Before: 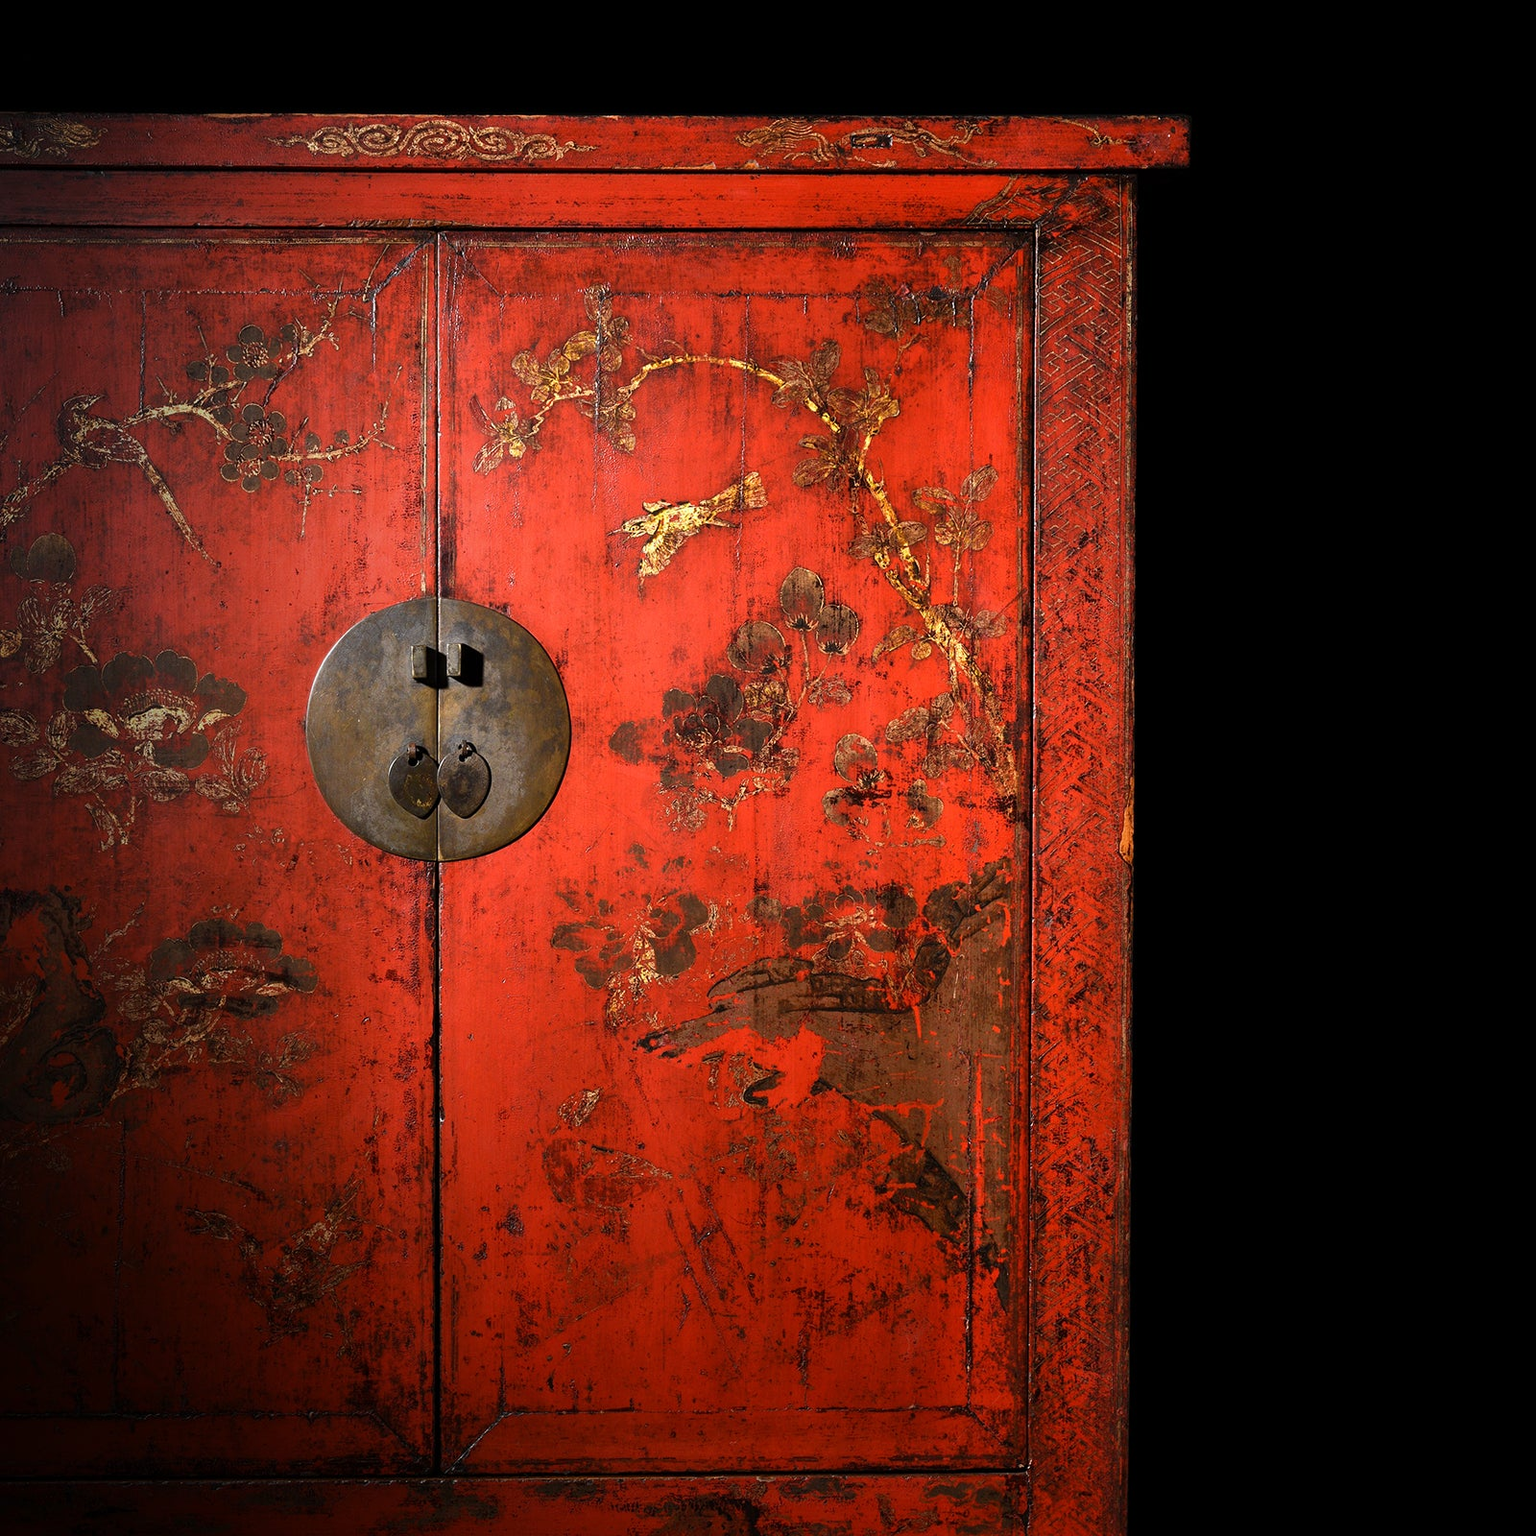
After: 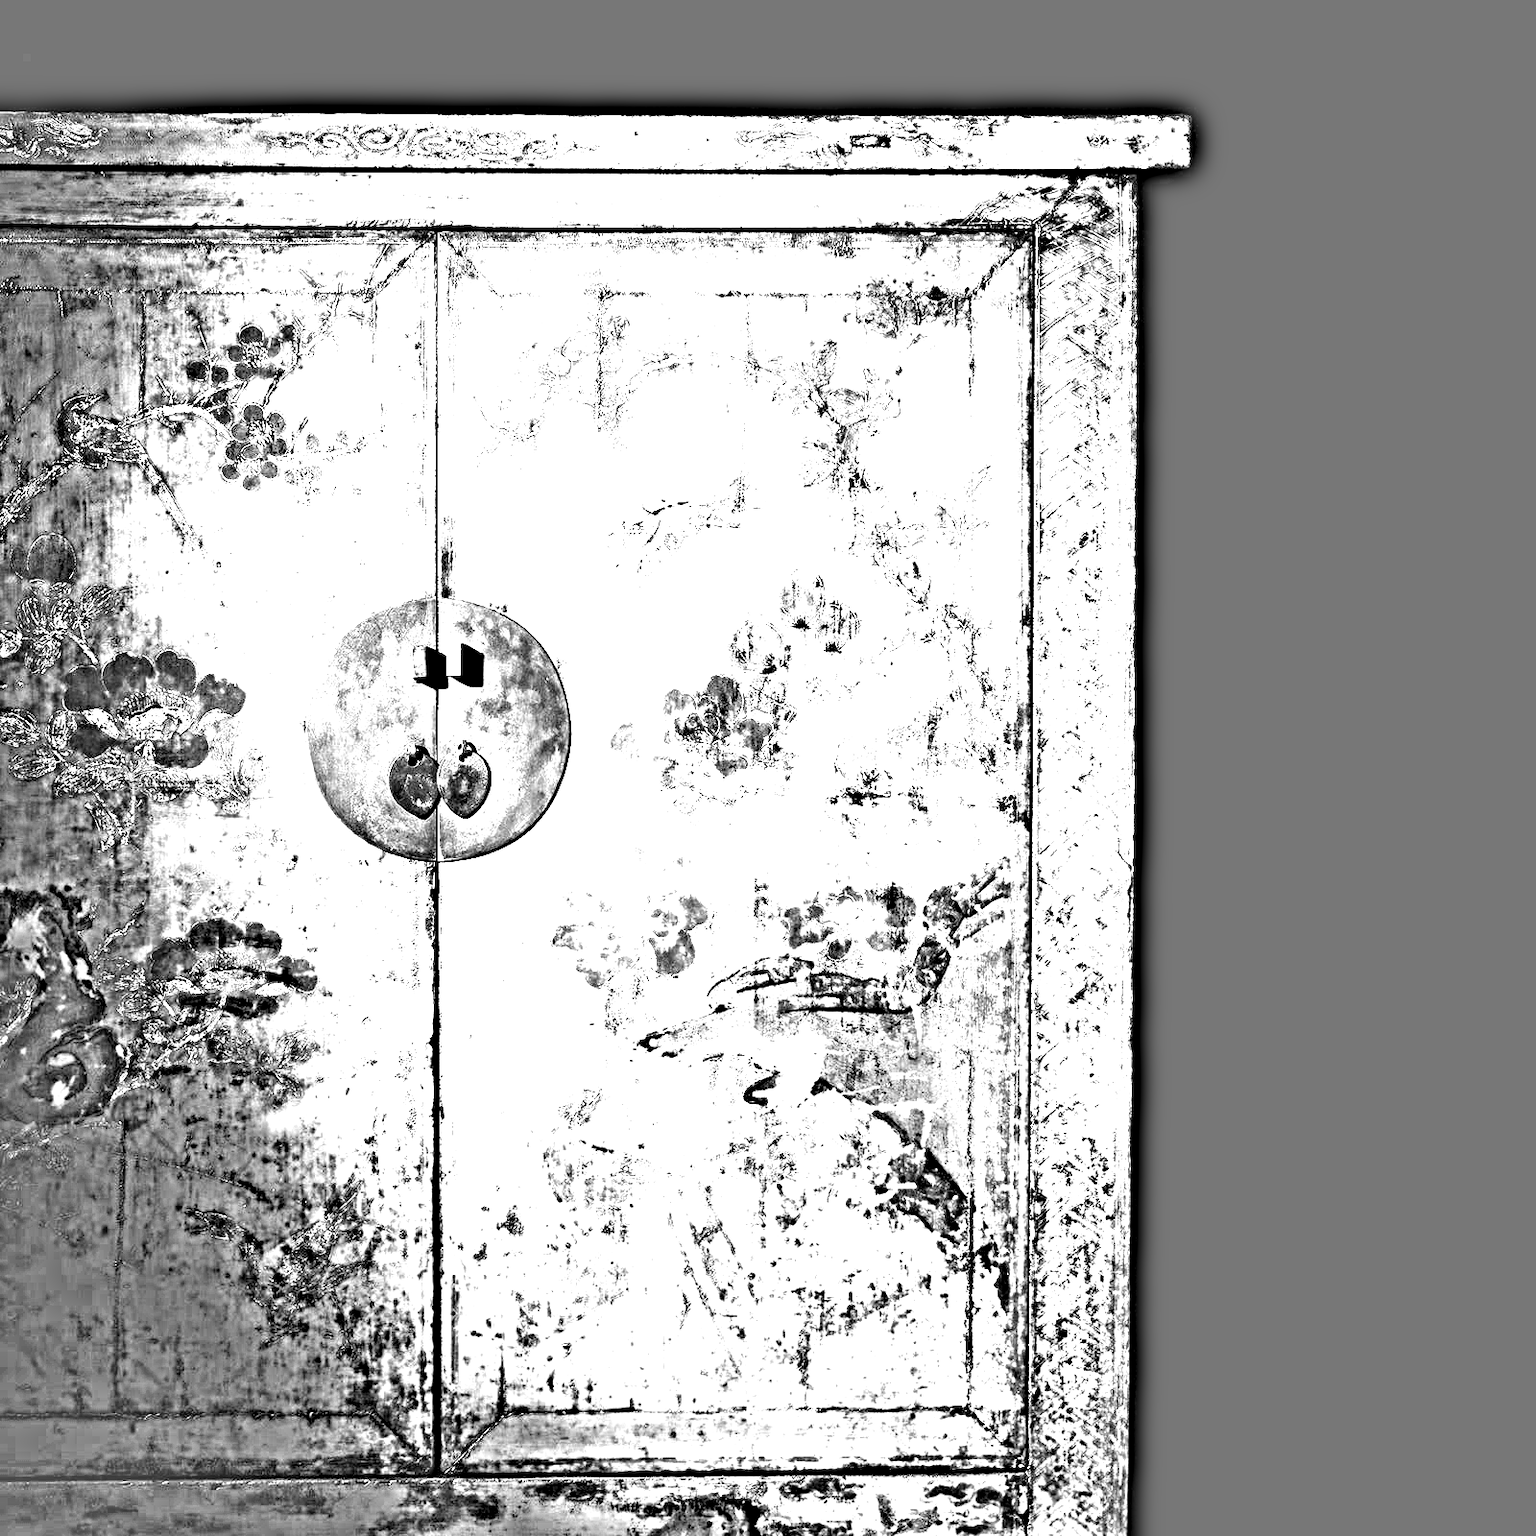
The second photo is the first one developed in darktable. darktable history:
exposure: exposure 1.5 EV, compensate highlight preservation false
white balance: red 3.316, blue 0.783
color correction: saturation 0.2
highpass: on, module defaults | blend: blend mode overlay, opacity 50%; mask: uniform (no mask)
